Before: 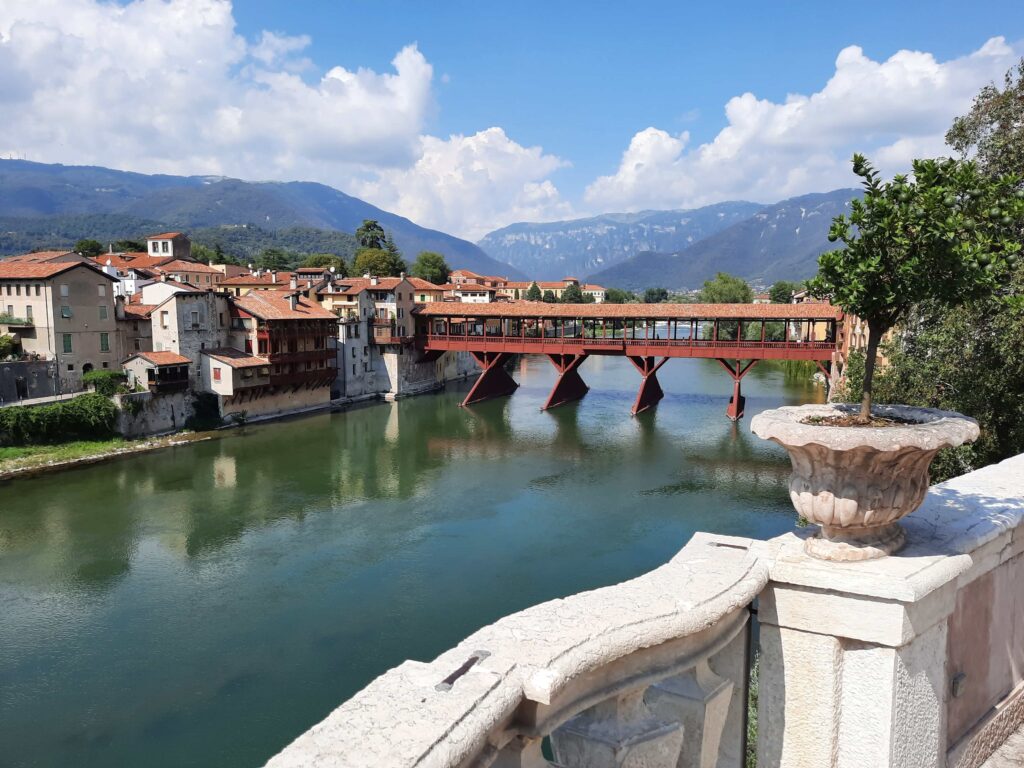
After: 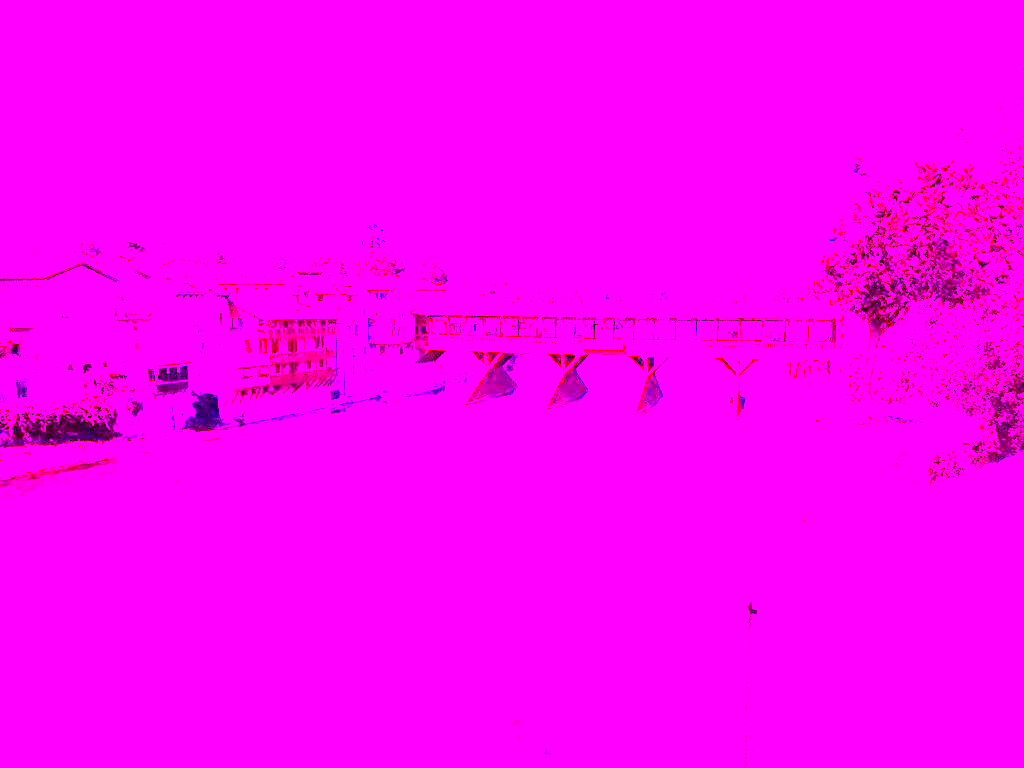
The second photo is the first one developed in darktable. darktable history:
white balance: red 8, blue 8
color balance rgb: perceptual saturation grading › global saturation 20%, global vibrance 20%
